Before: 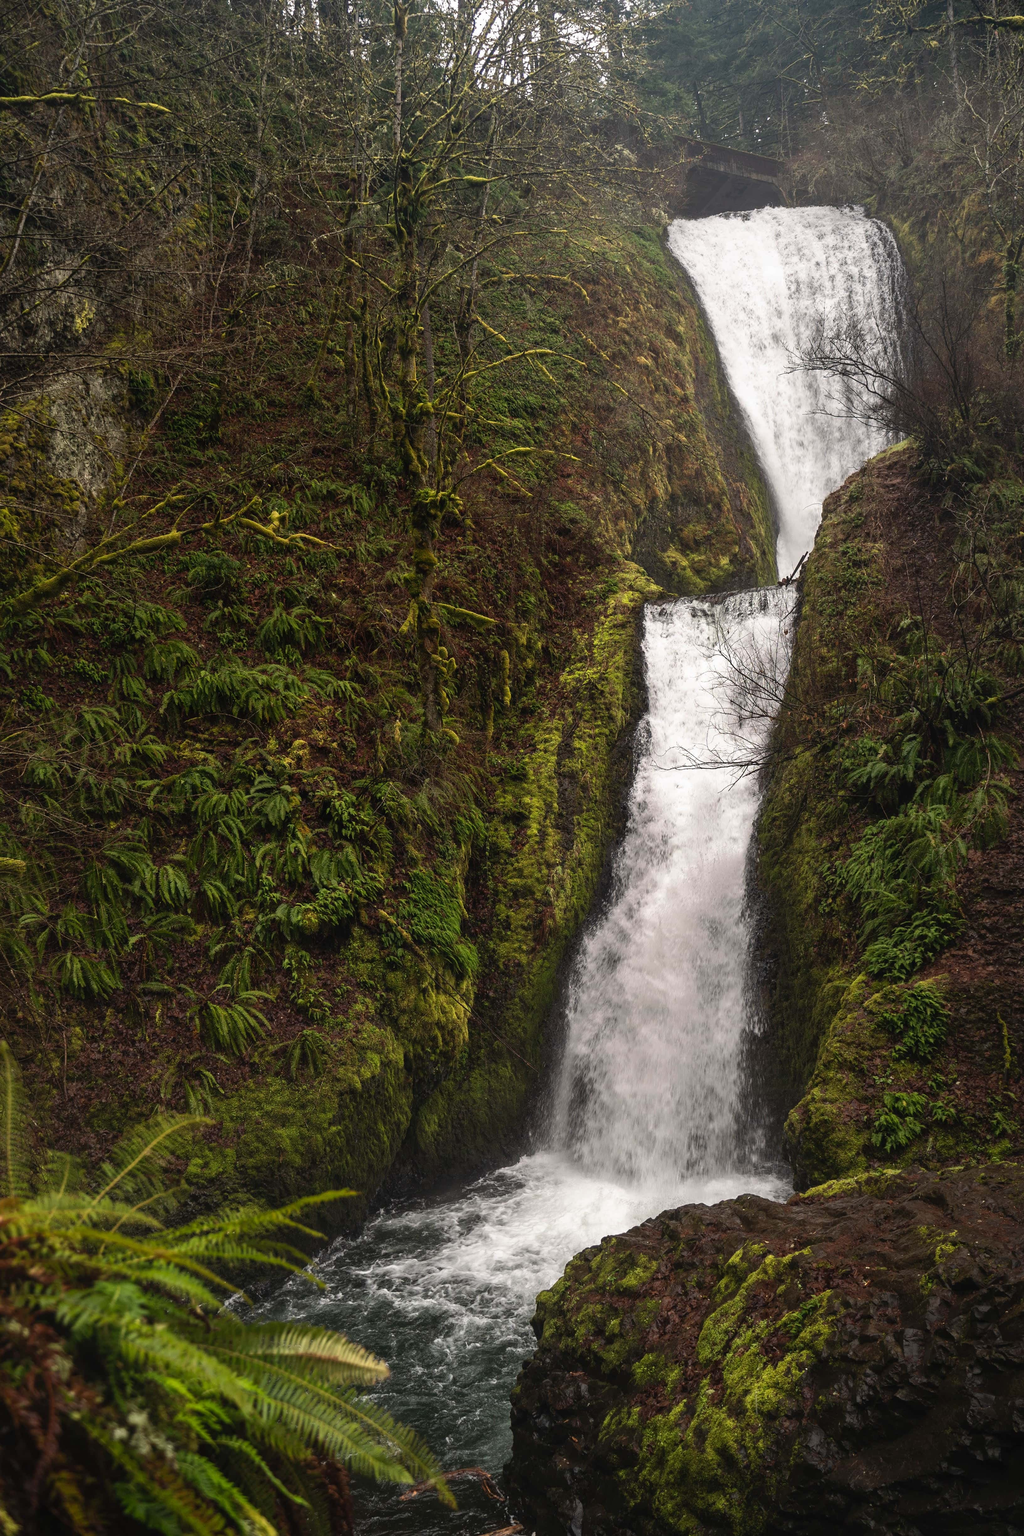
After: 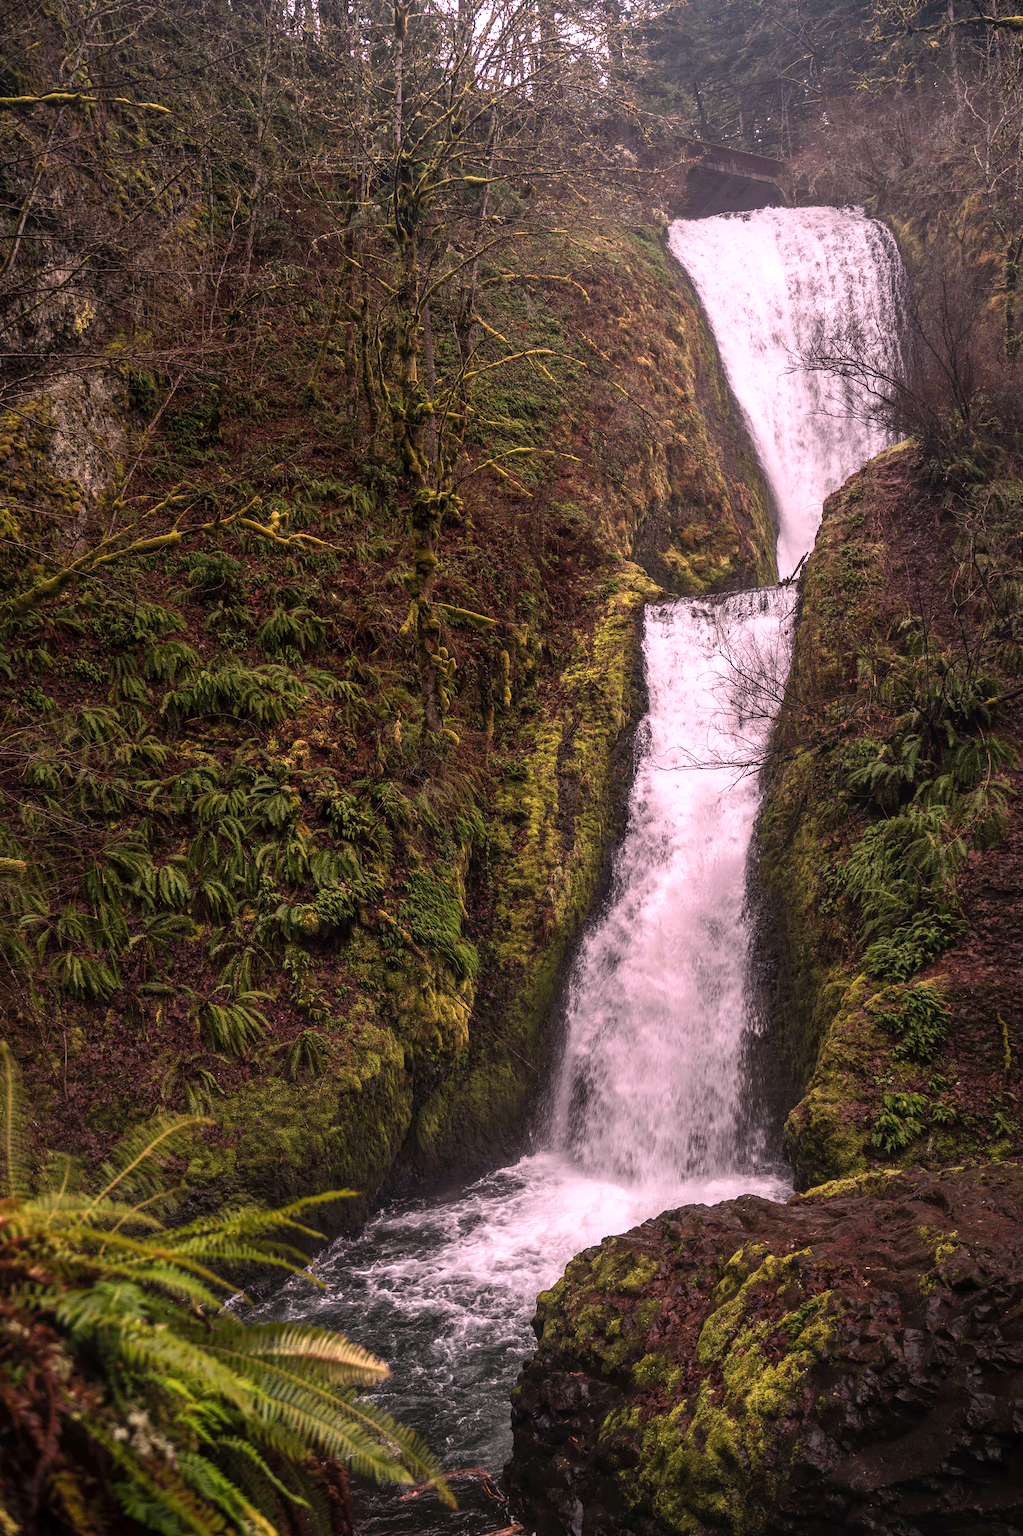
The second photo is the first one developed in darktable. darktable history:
white balance: red 1.188, blue 1.11
local contrast: on, module defaults
